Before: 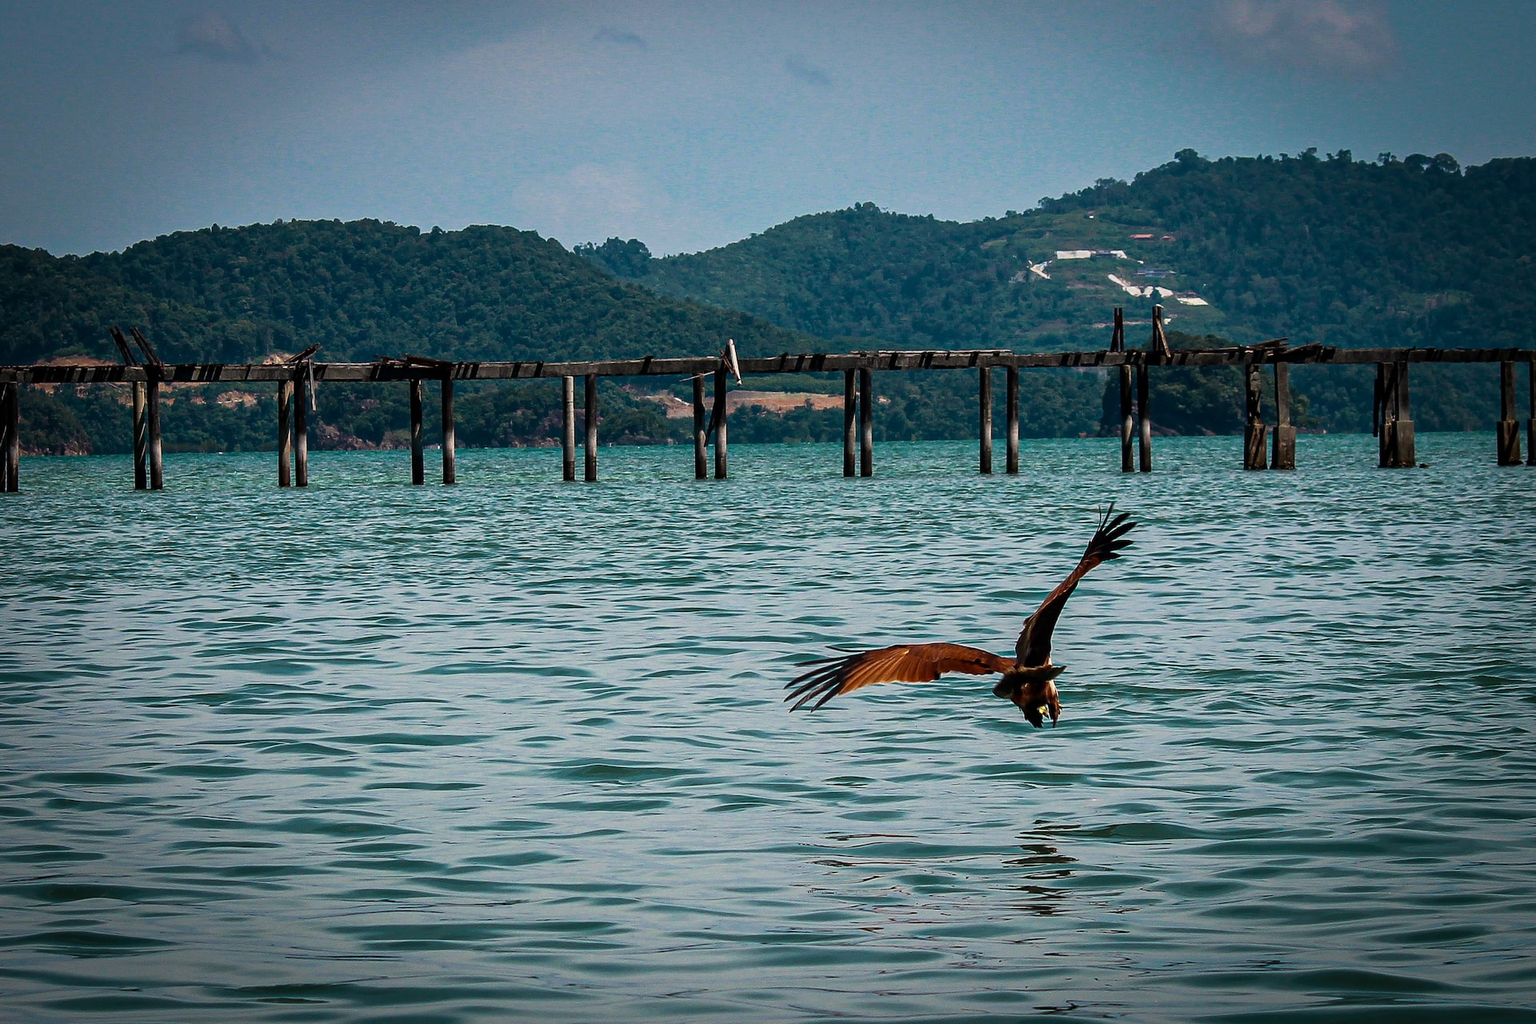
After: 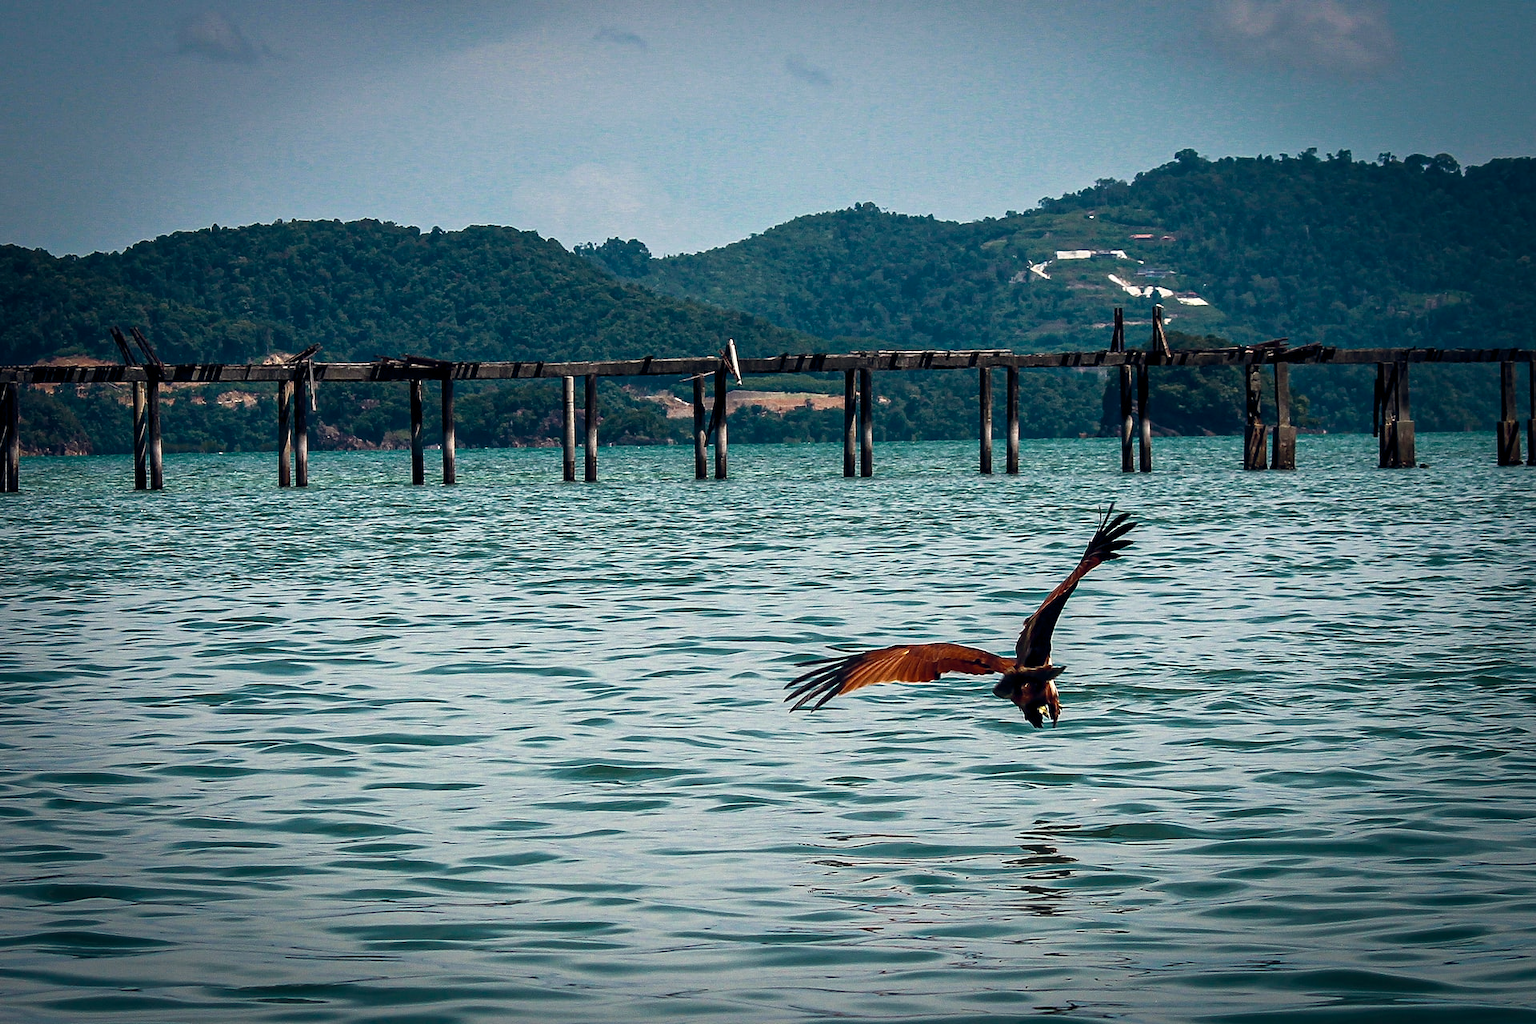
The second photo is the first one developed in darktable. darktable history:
color balance rgb: highlights gain › luminance 5.553%, highlights gain › chroma 1.324%, highlights gain › hue 87.96°, global offset › chroma 0.054%, global offset › hue 253.43°, linear chroma grading › shadows -2.31%, linear chroma grading › highlights -14.111%, linear chroma grading › global chroma -9.464%, linear chroma grading › mid-tones -10.278%, perceptual saturation grading › global saturation 9.379%, perceptual saturation grading › highlights -13.836%, perceptual saturation grading › mid-tones 14.753%, perceptual saturation grading › shadows 23.162%, perceptual brilliance grading › highlights 9.787%, perceptual brilliance grading › mid-tones 4.582%, global vibrance 9.339%
